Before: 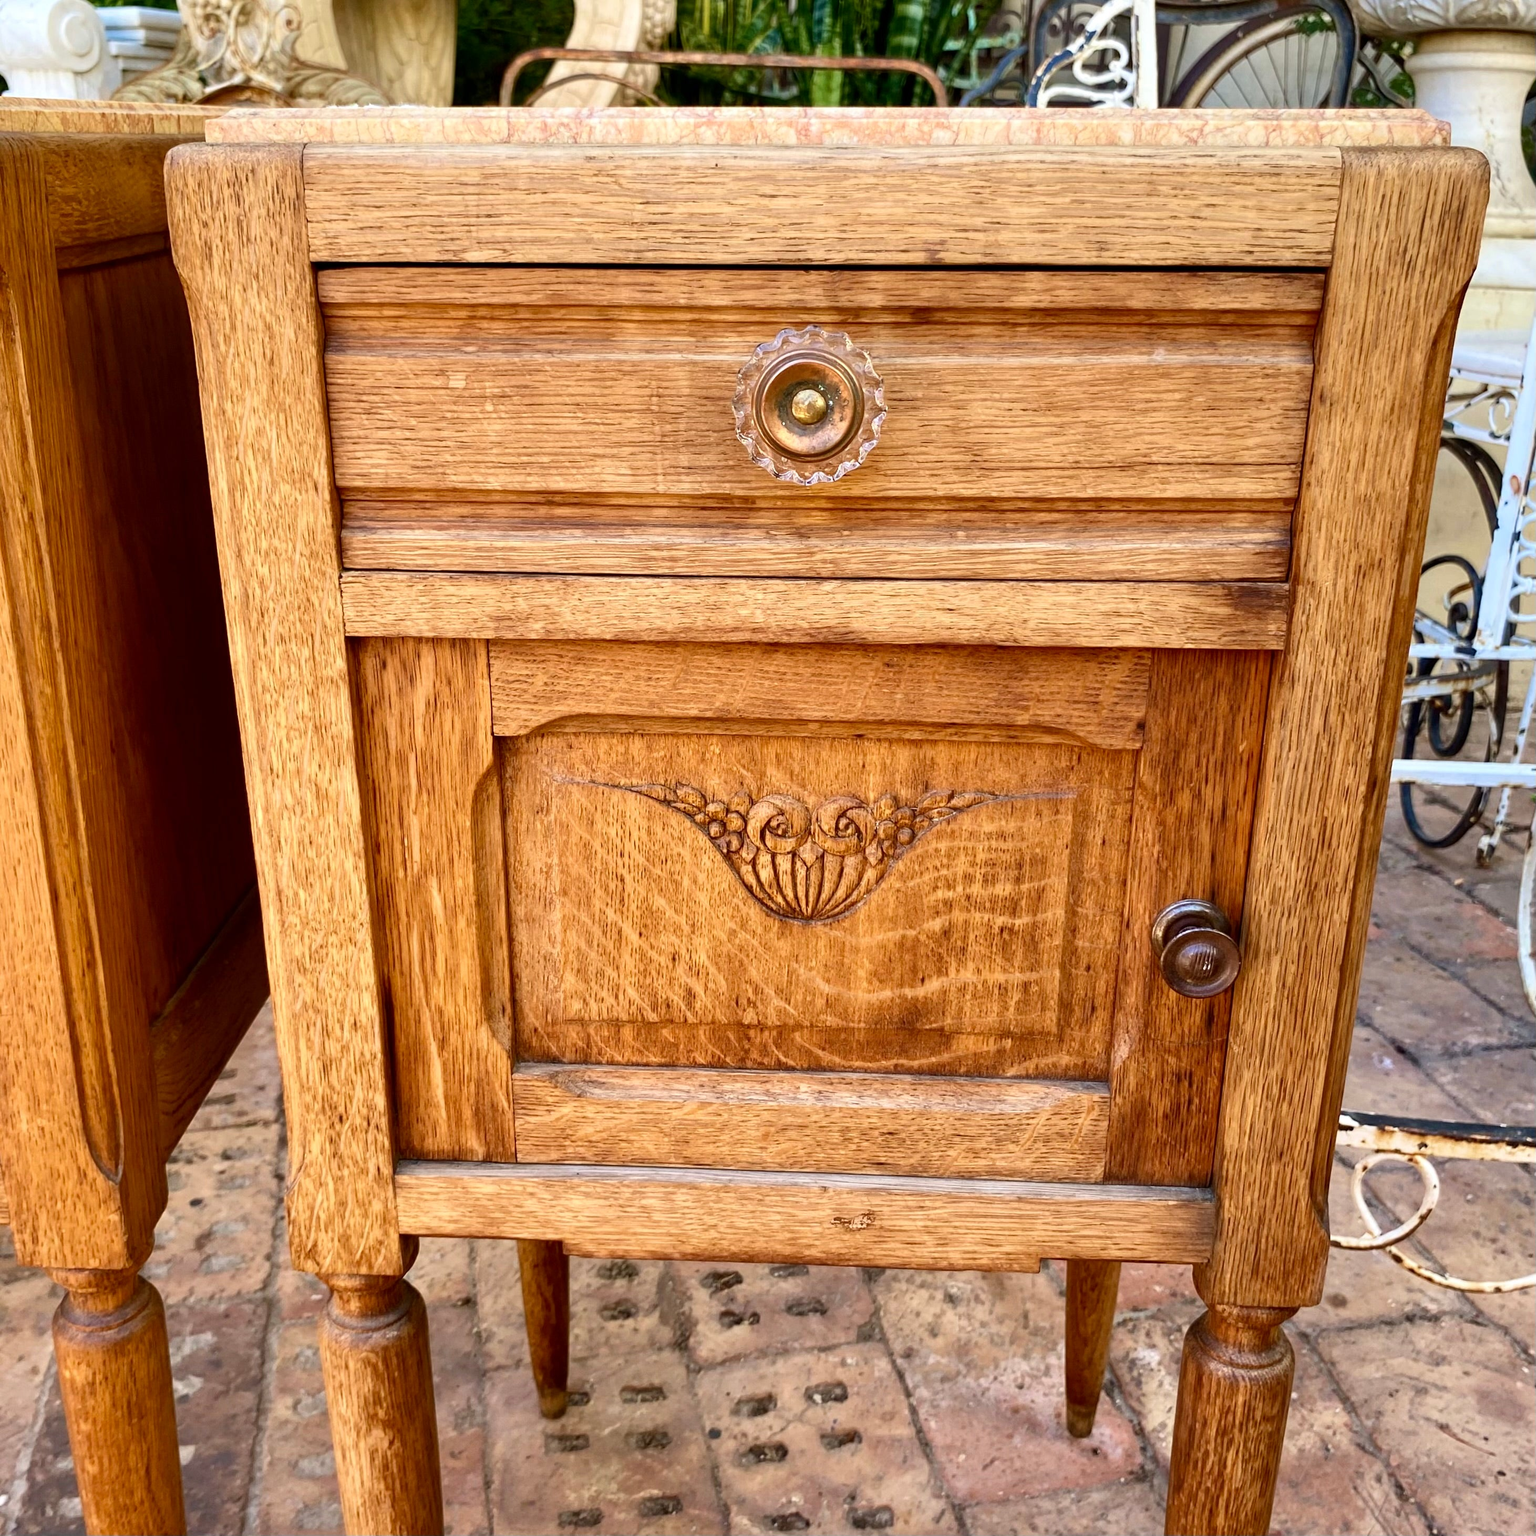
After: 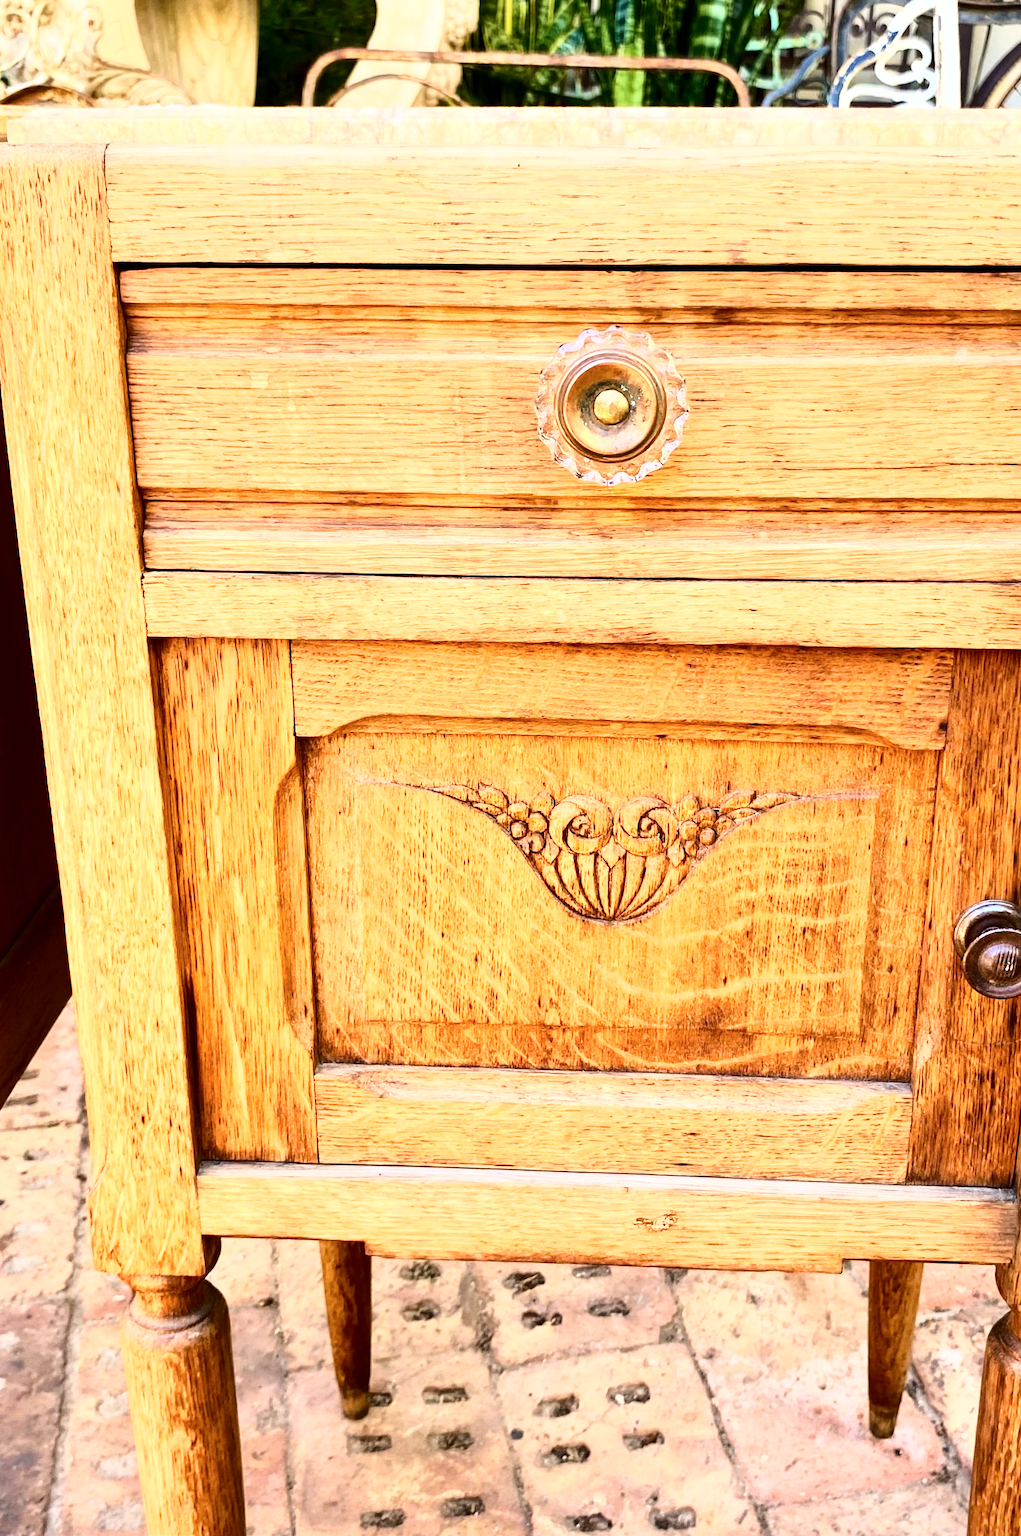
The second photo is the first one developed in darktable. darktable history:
crop and rotate: left 12.91%, right 20.569%
base curve: curves: ch0 [(0, 0) (0.026, 0.03) (0.109, 0.232) (0.351, 0.748) (0.669, 0.968) (1, 1)]
contrast brightness saturation: contrast 0.152, brightness 0.051
